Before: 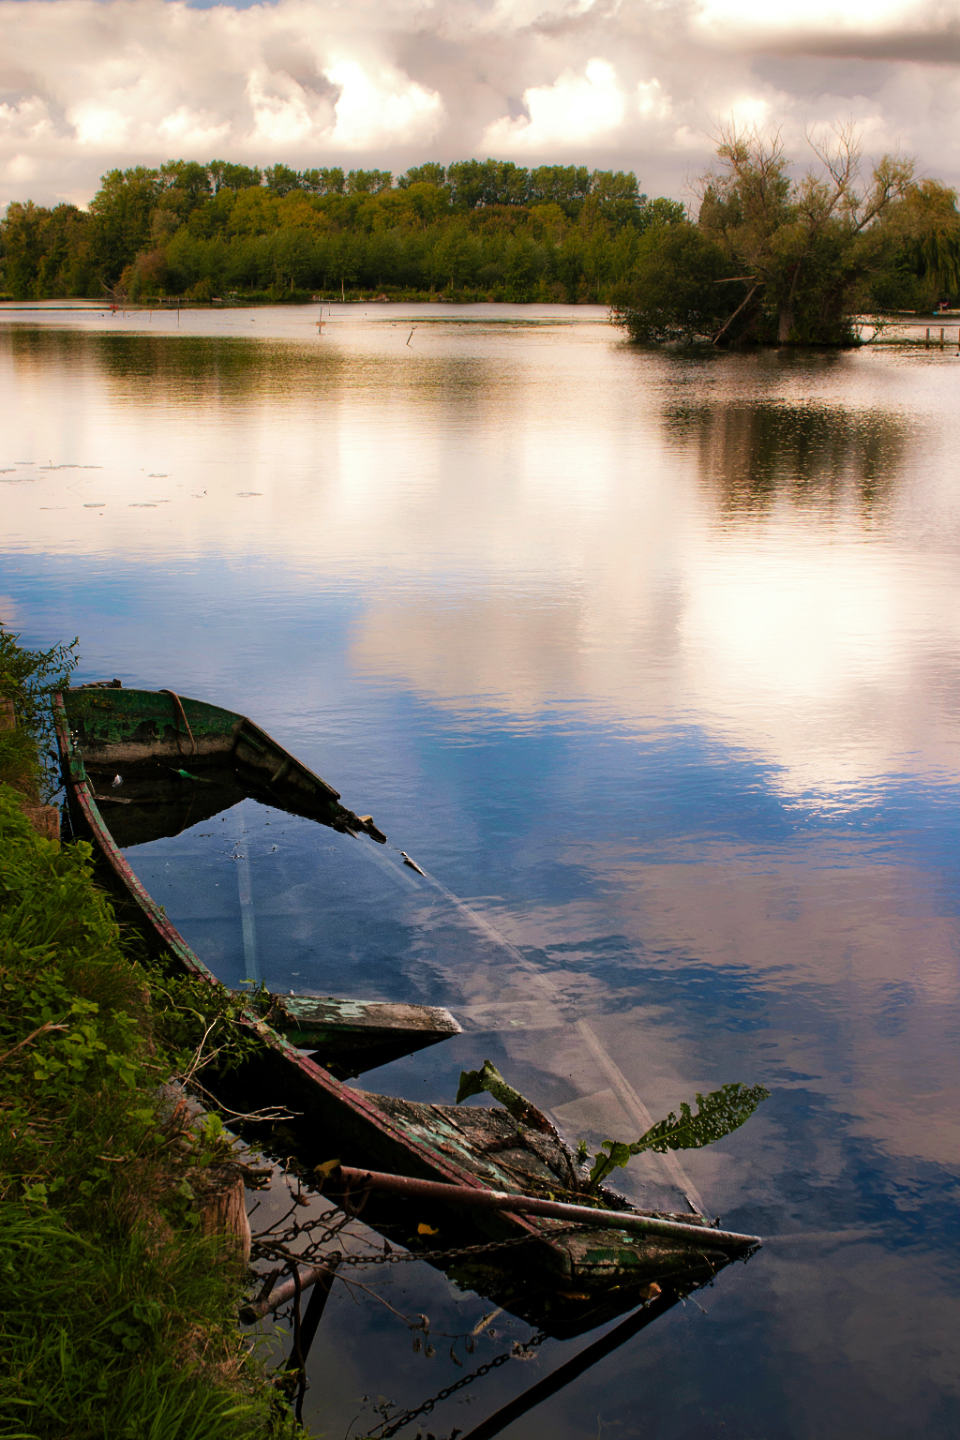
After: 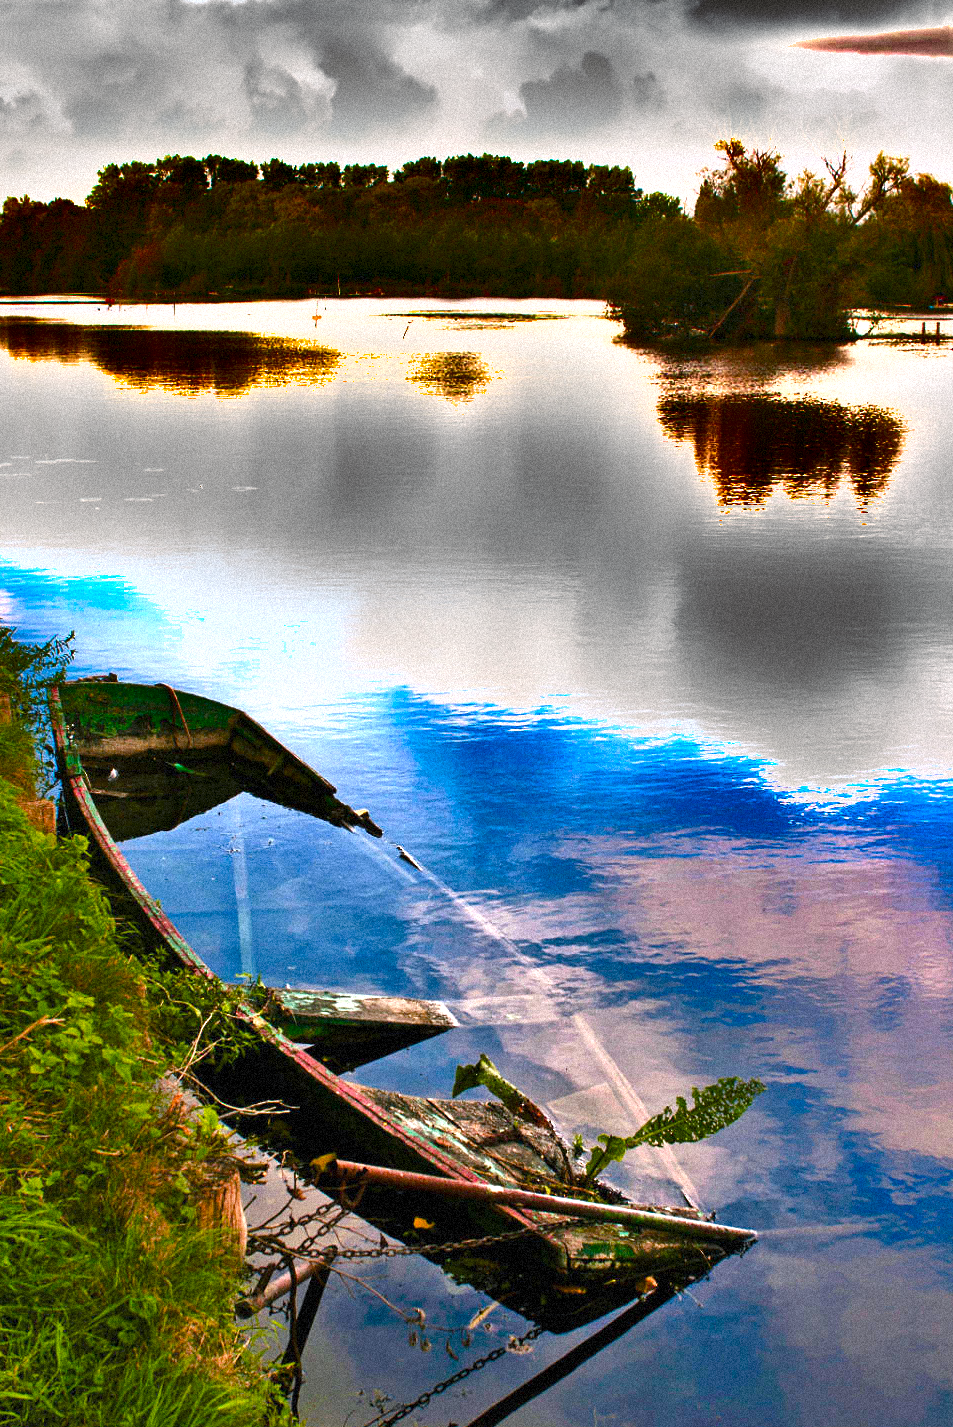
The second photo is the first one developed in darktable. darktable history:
color calibration: x 0.355, y 0.367, temperature 4700.38 K
exposure: black level correction 0, exposure 1.9 EV, compensate highlight preservation false
crop: left 0.434%, top 0.485%, right 0.244%, bottom 0.386%
grain: coarseness 9.38 ISO, strength 34.99%, mid-tones bias 0%
shadows and highlights: shadows 80.73, white point adjustment -9.07, highlights -61.46, soften with gaussian
color balance rgb: perceptual saturation grading › global saturation 35%, perceptual saturation grading › highlights -25%, perceptual saturation grading › shadows 50%
